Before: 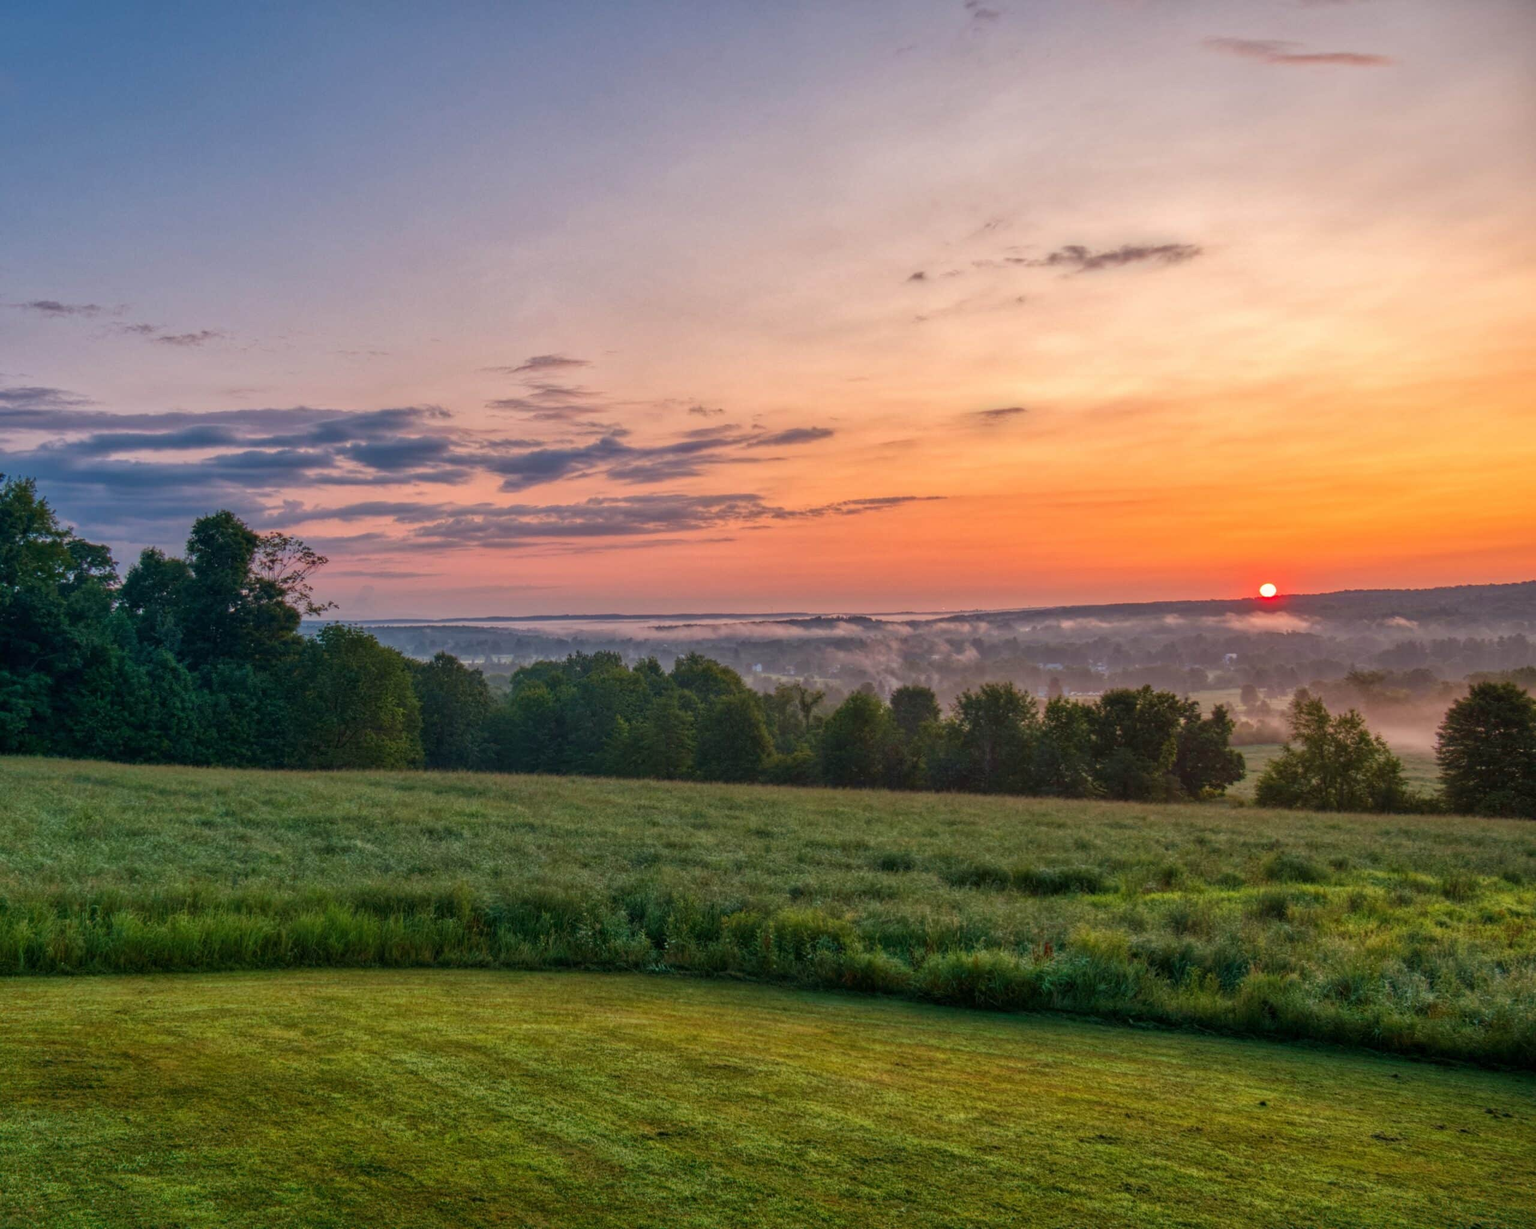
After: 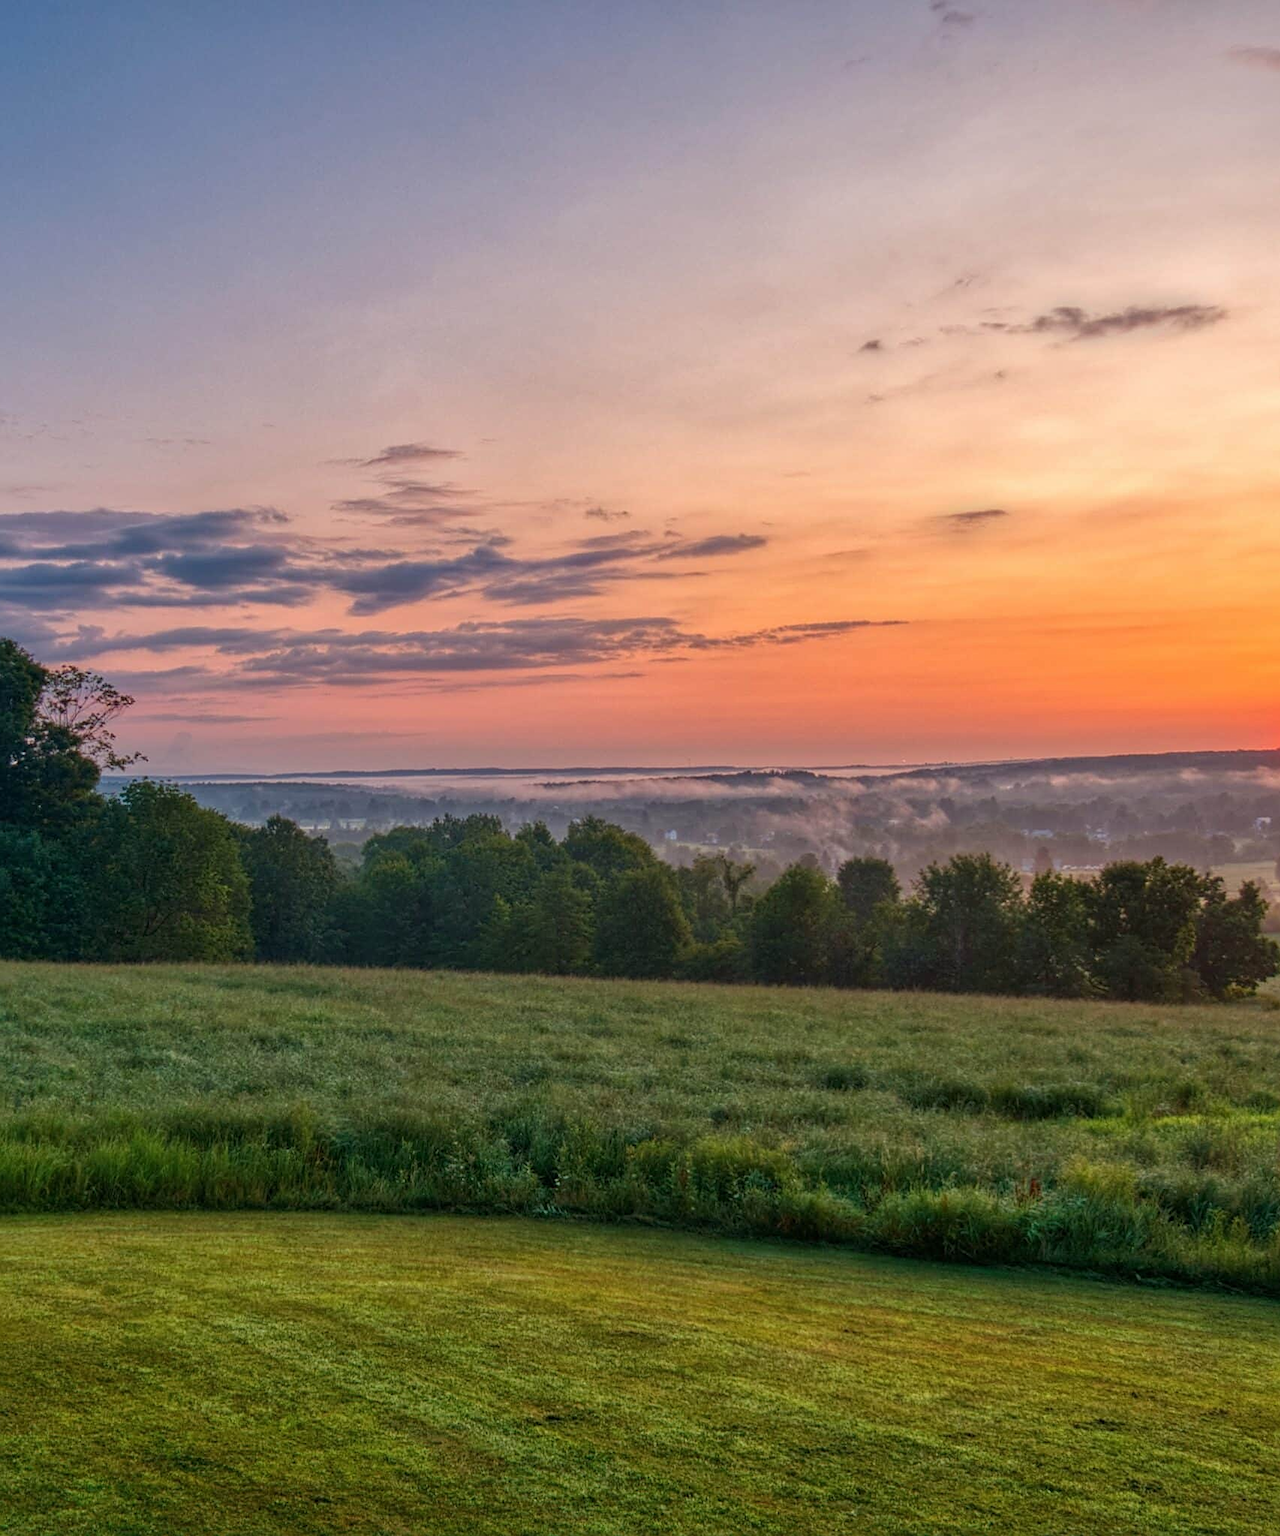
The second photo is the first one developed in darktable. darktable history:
white balance: emerald 1
color balance rgb: perceptual saturation grading › global saturation -1%
crop and rotate: left 14.385%, right 18.948%
sharpen: on, module defaults
